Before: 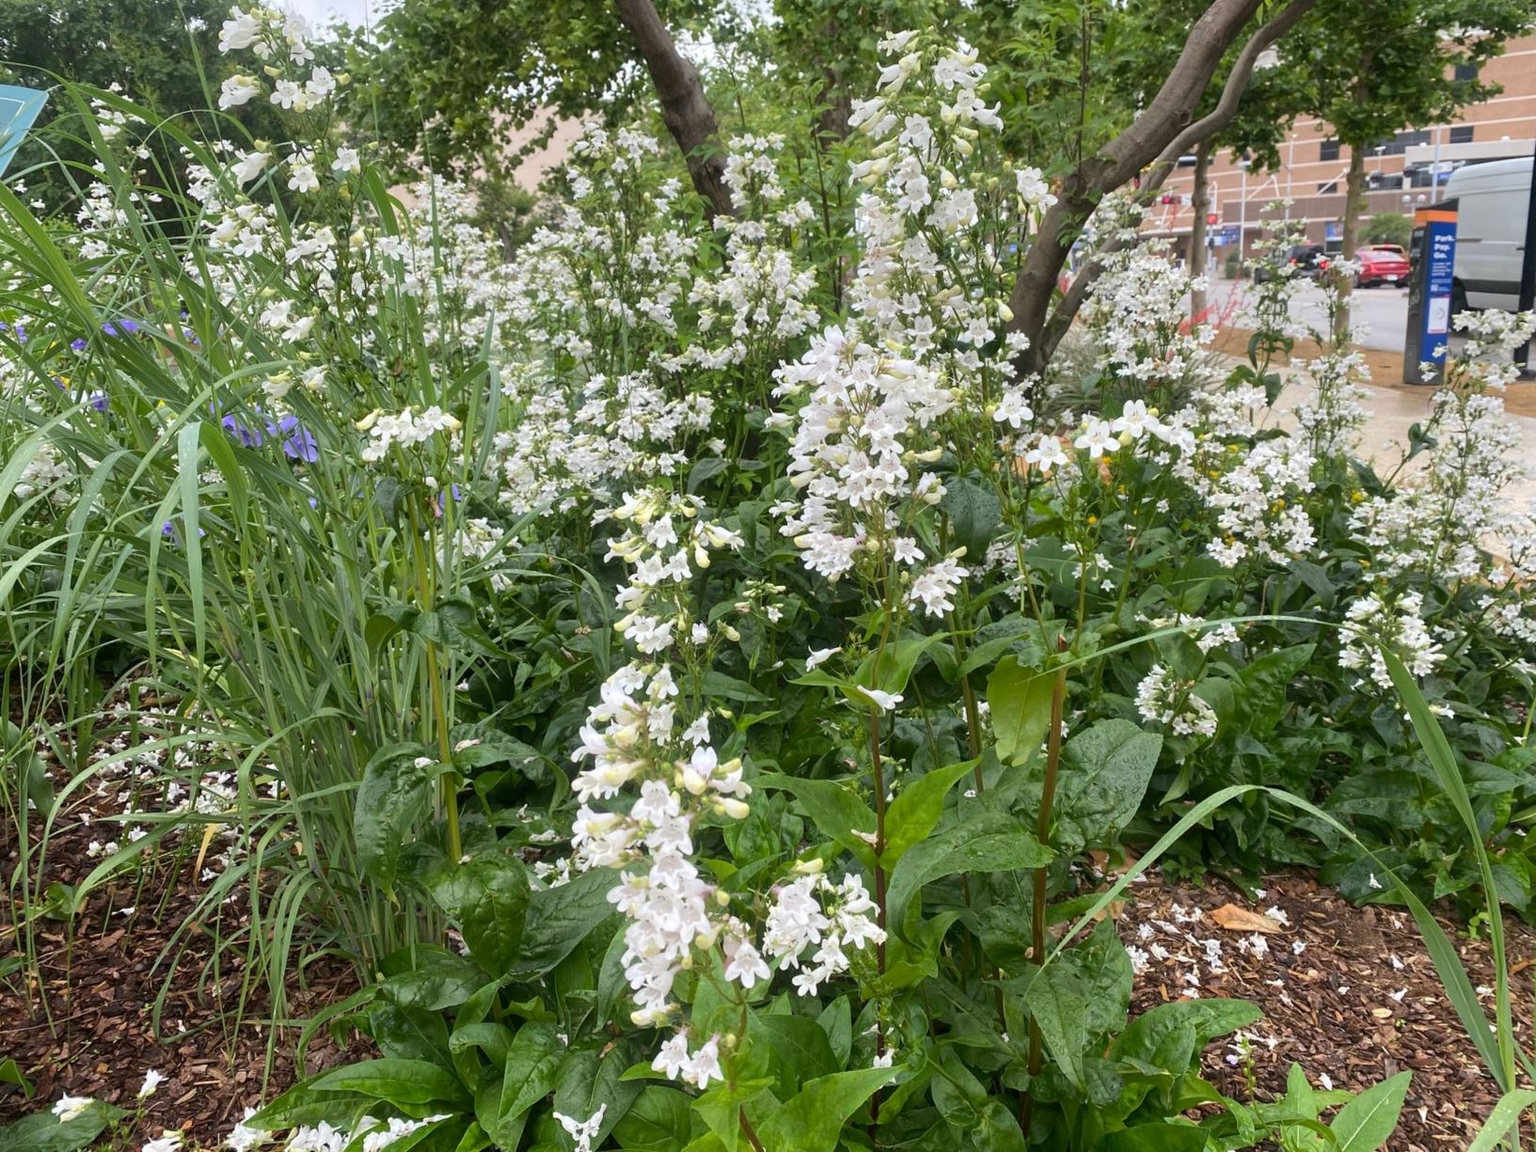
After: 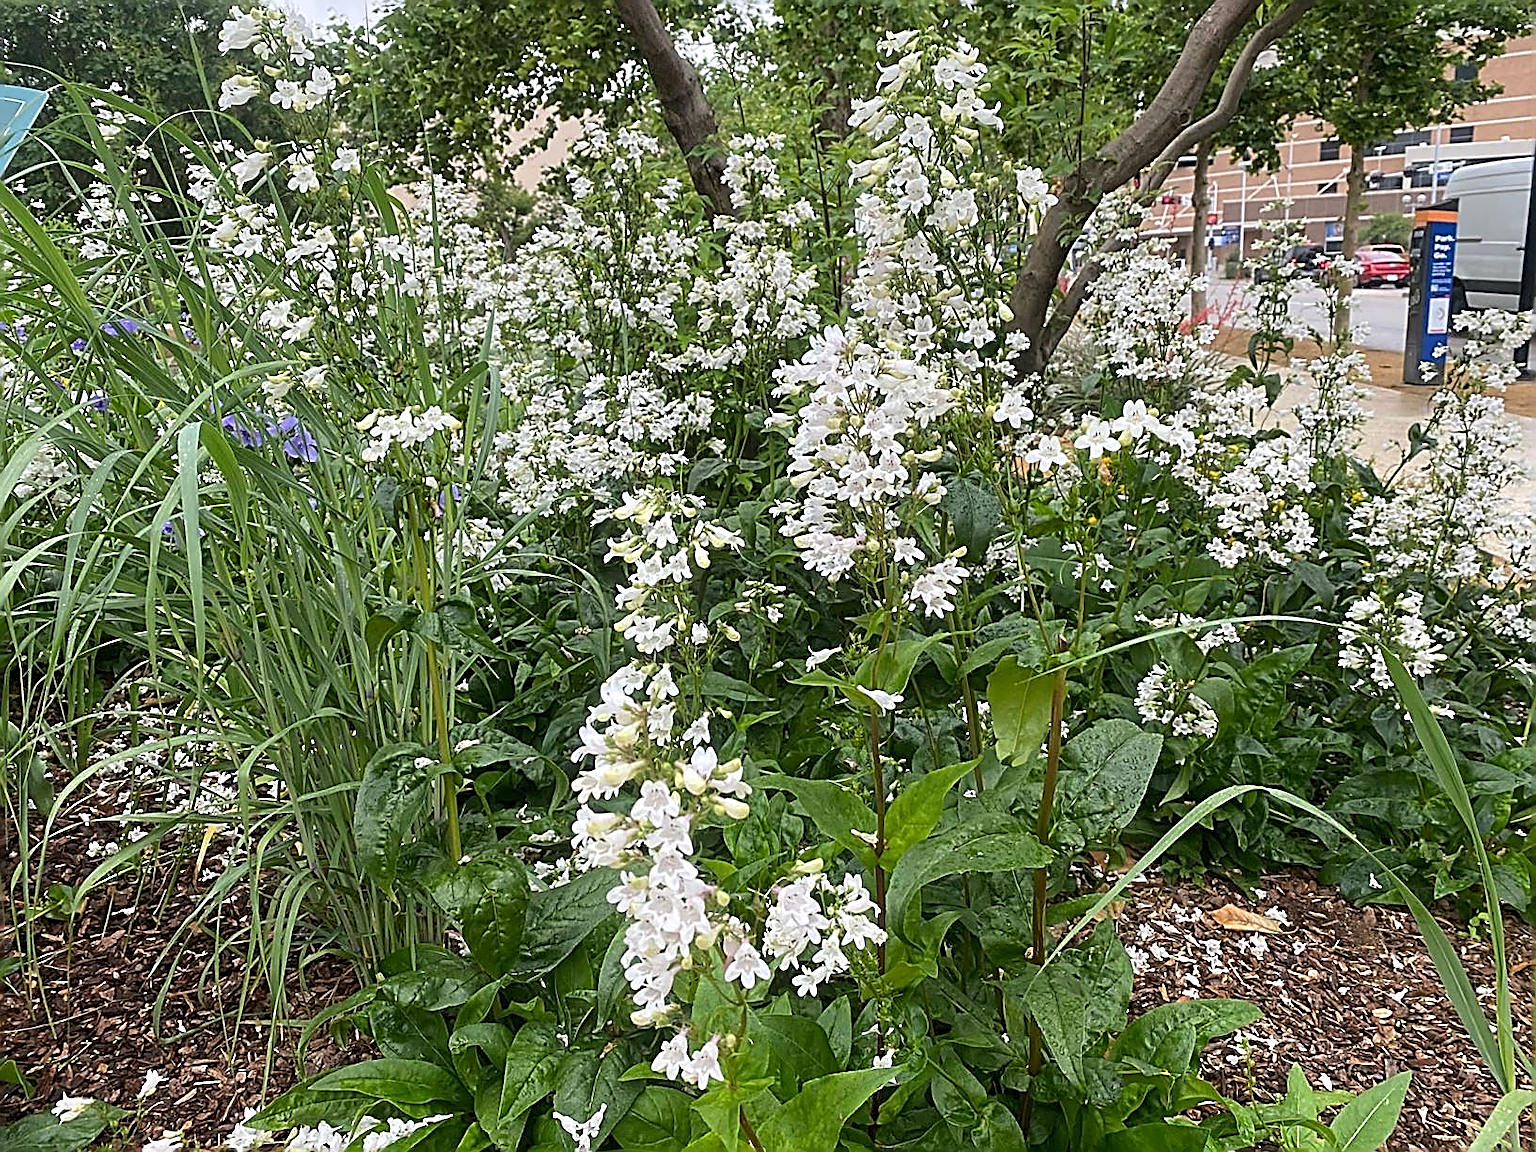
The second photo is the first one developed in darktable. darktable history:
sharpen: amount 1.998
